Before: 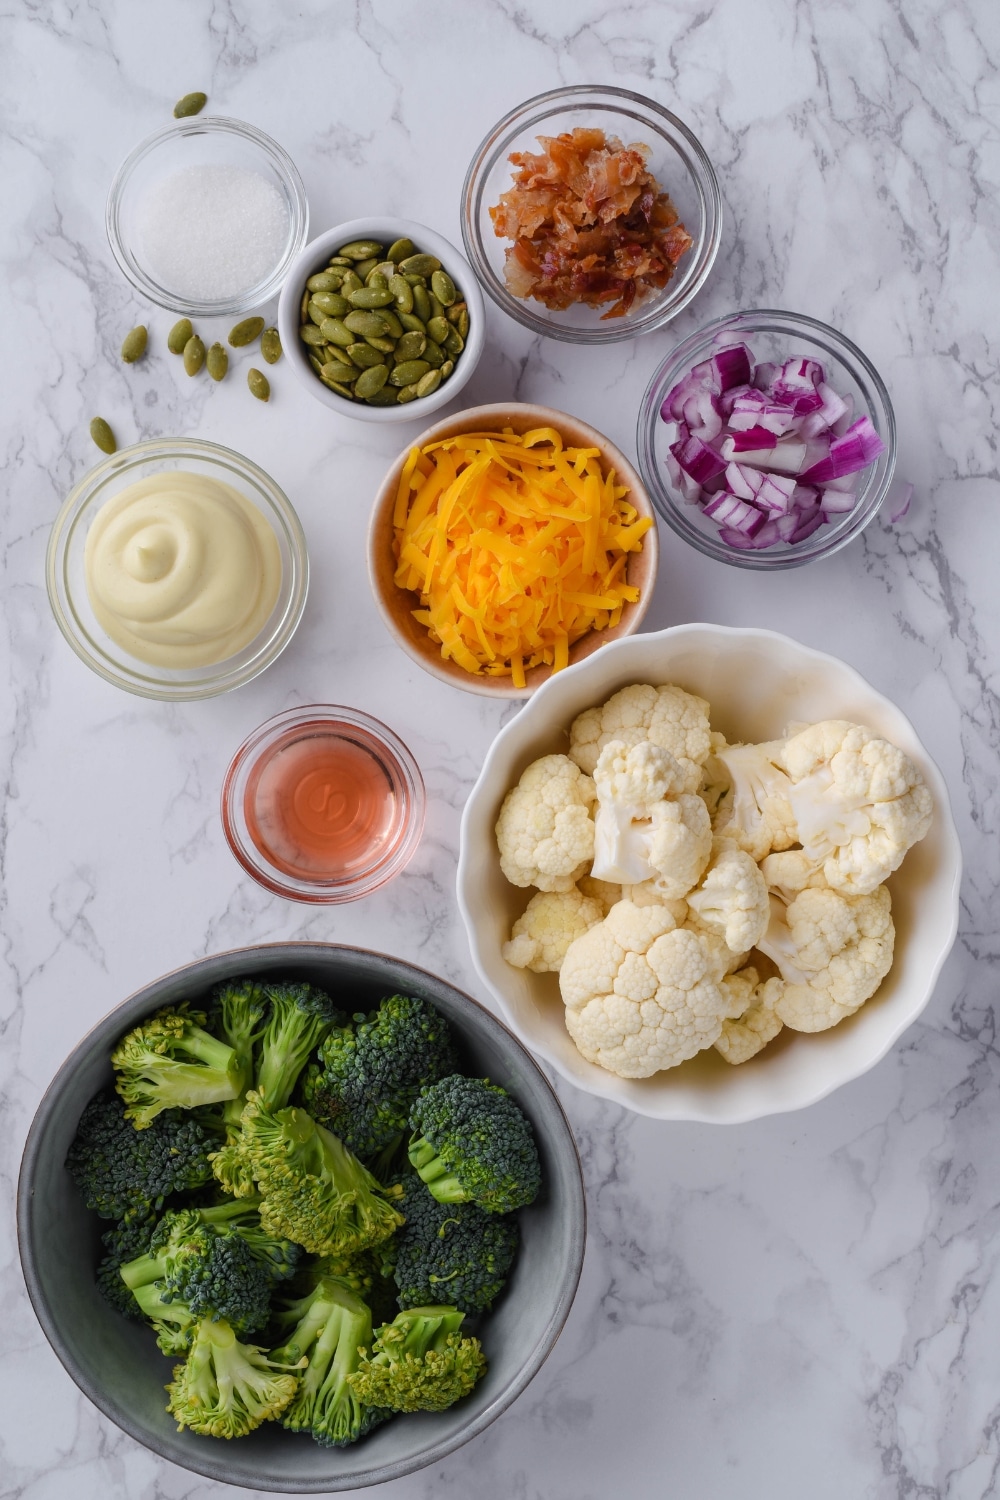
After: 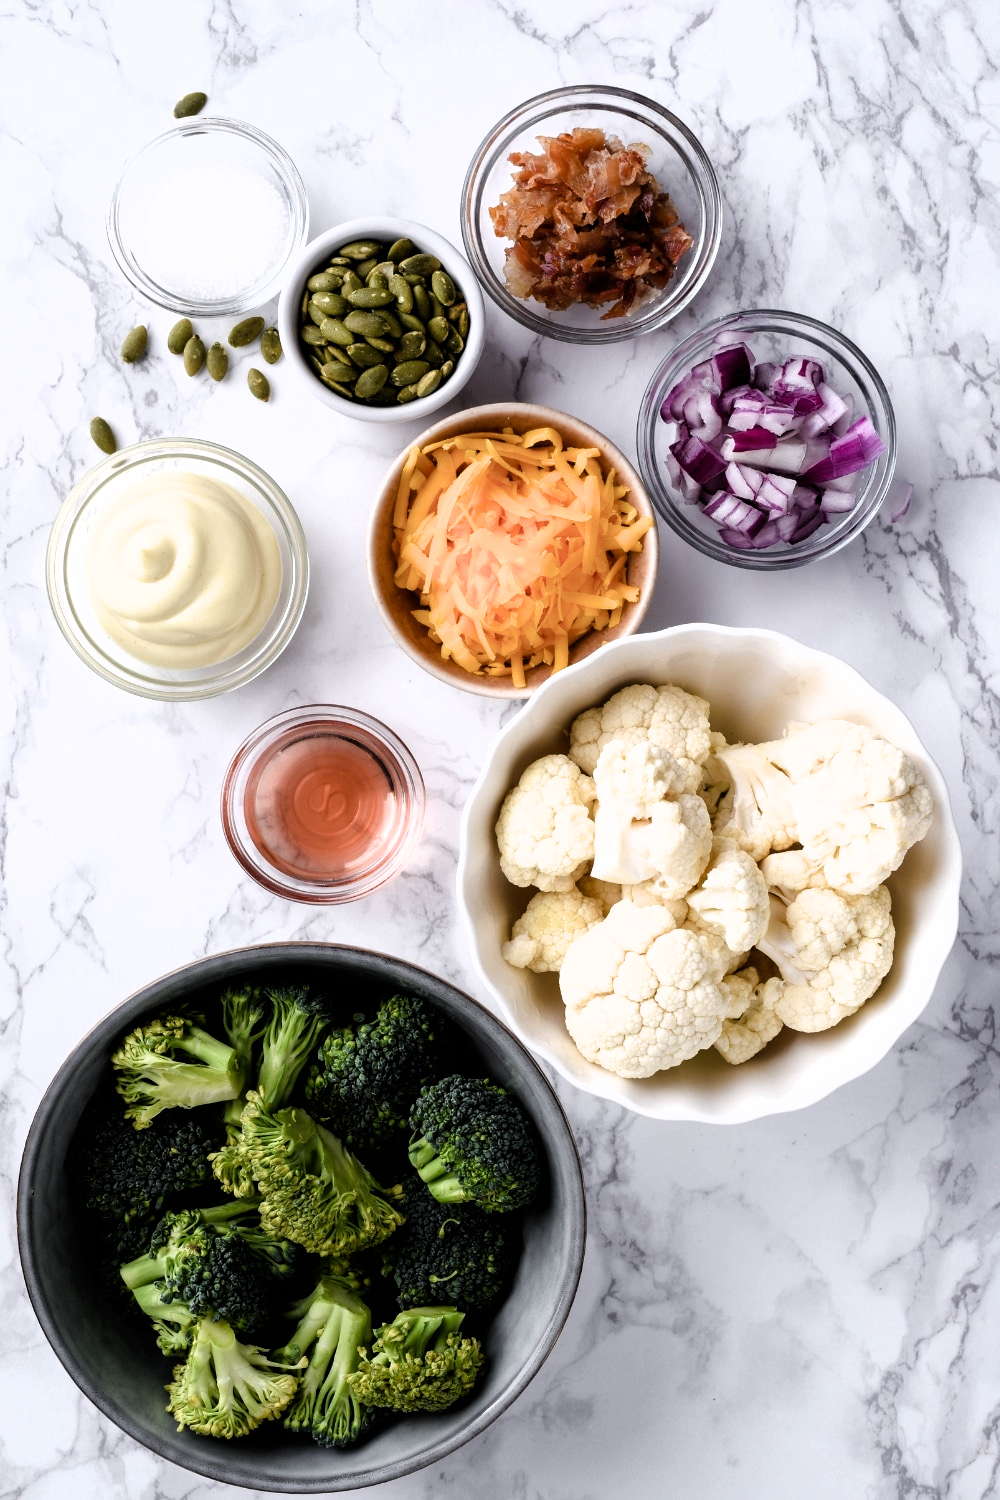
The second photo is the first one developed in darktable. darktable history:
filmic rgb: black relative exposure -8.22 EV, white relative exposure 2.22 EV, threshold 2.99 EV, hardness 7.13, latitude 85.32%, contrast 1.712, highlights saturation mix -3.82%, shadows ↔ highlights balance -3.09%, iterations of high-quality reconstruction 0, enable highlight reconstruction true
